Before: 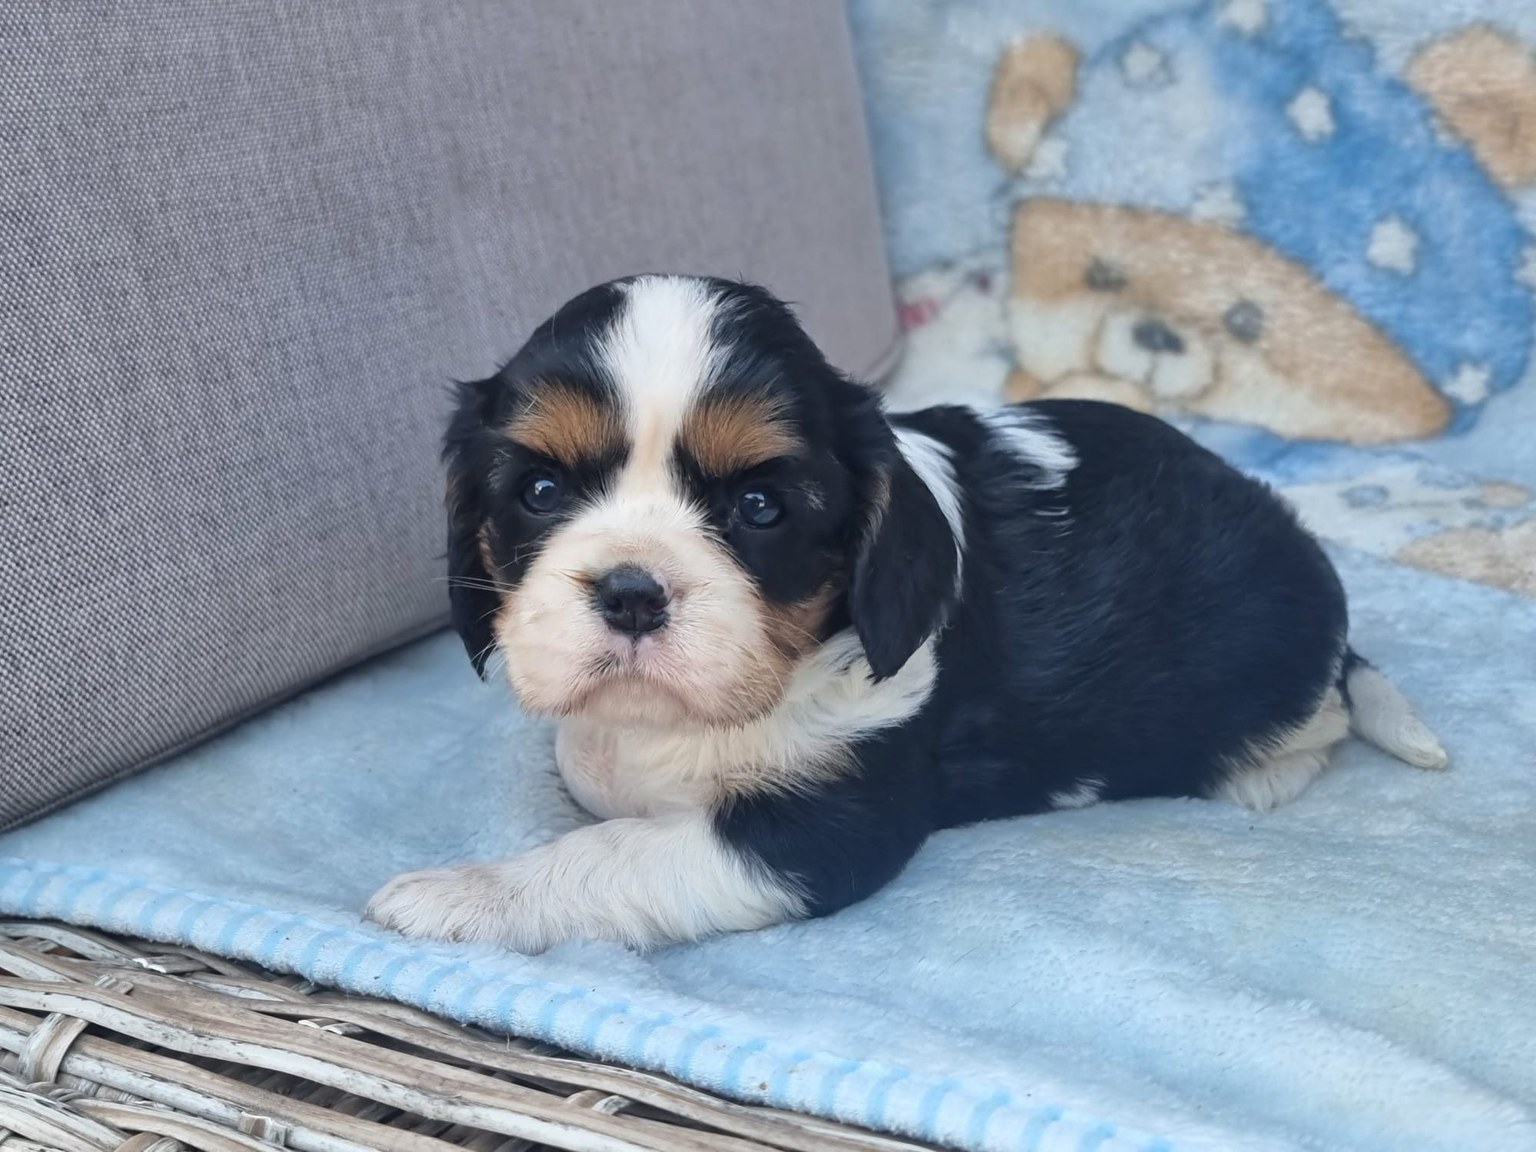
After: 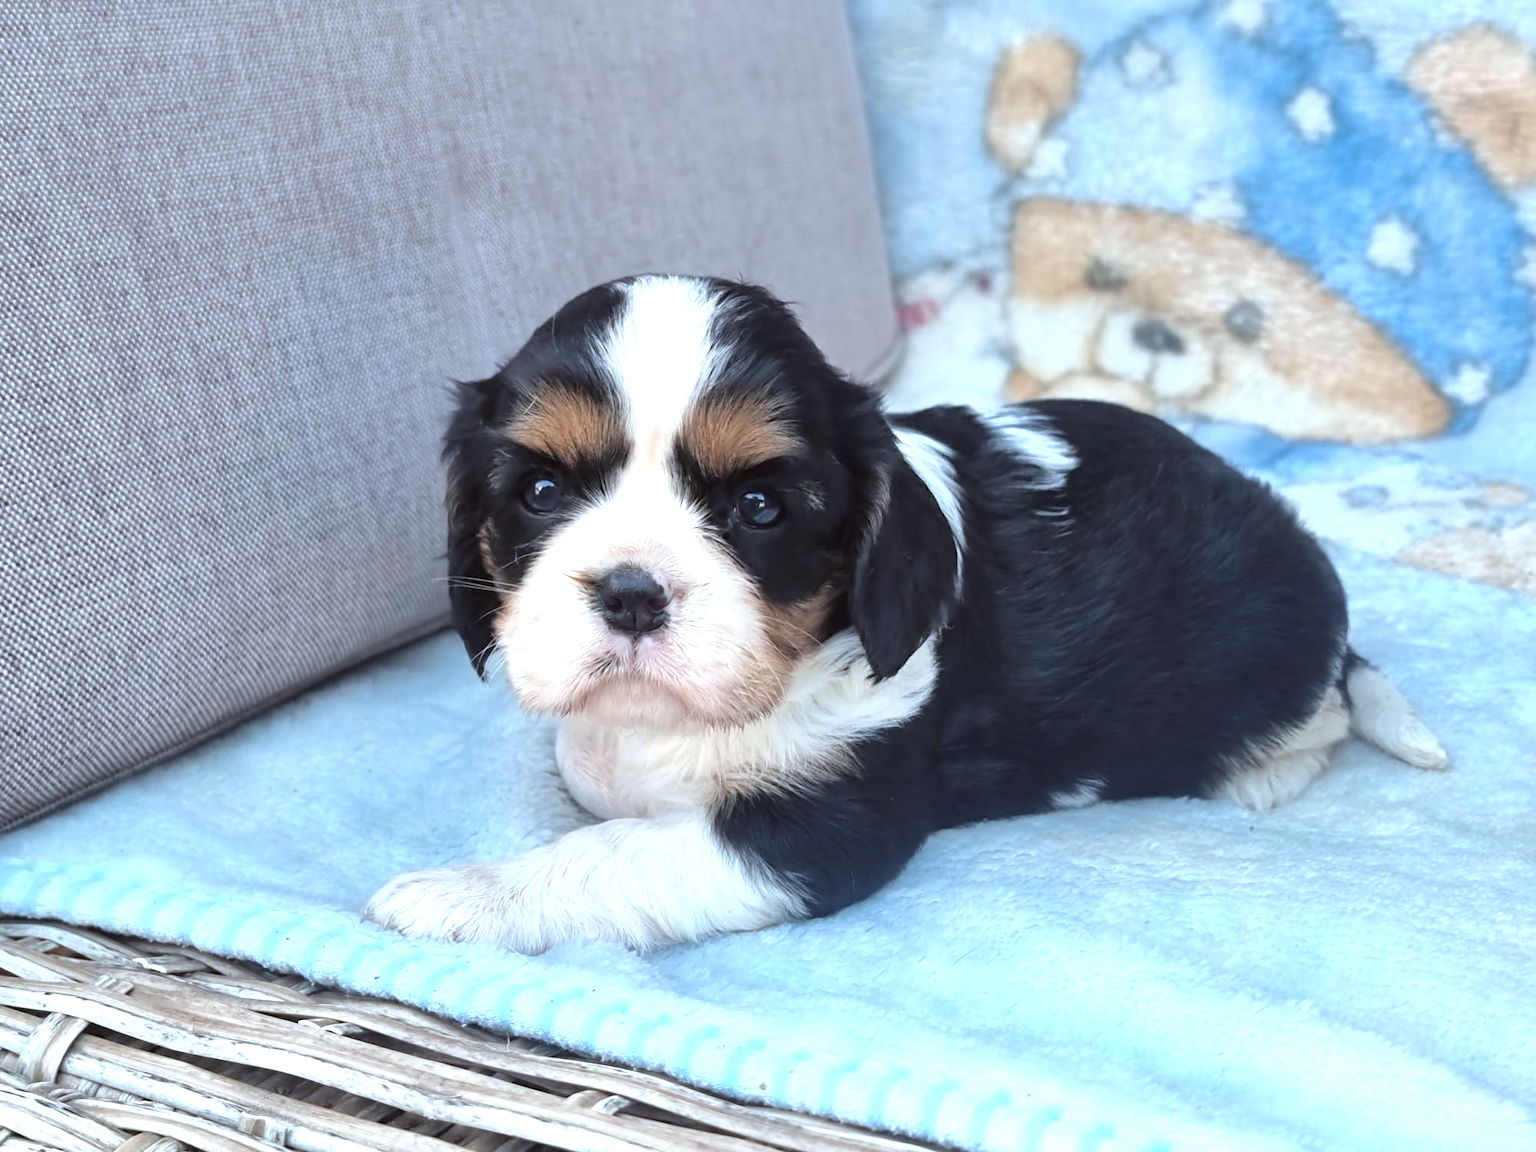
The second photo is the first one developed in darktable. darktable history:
tone equalizer: -8 EV -0.748 EV, -7 EV -0.688 EV, -6 EV -0.617 EV, -5 EV -0.408 EV, -3 EV 0.372 EV, -2 EV 0.6 EV, -1 EV 0.688 EV, +0 EV 0.741 EV
color correction: highlights a* -3.11, highlights b* -6.58, shadows a* 2.92, shadows b* 5.62
